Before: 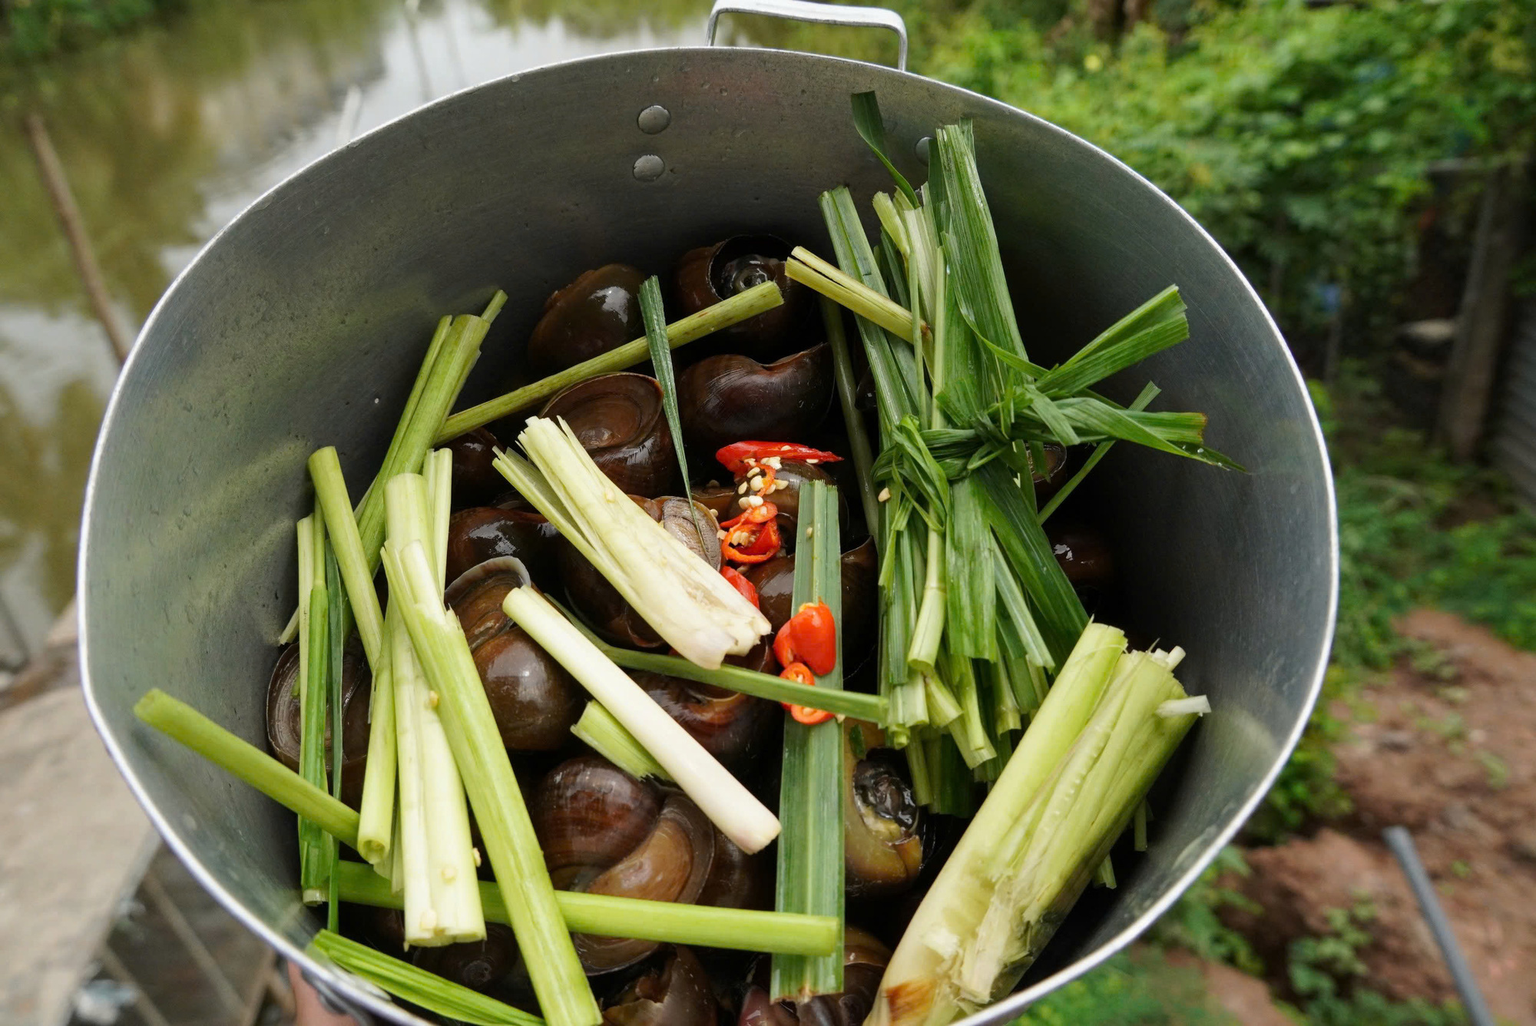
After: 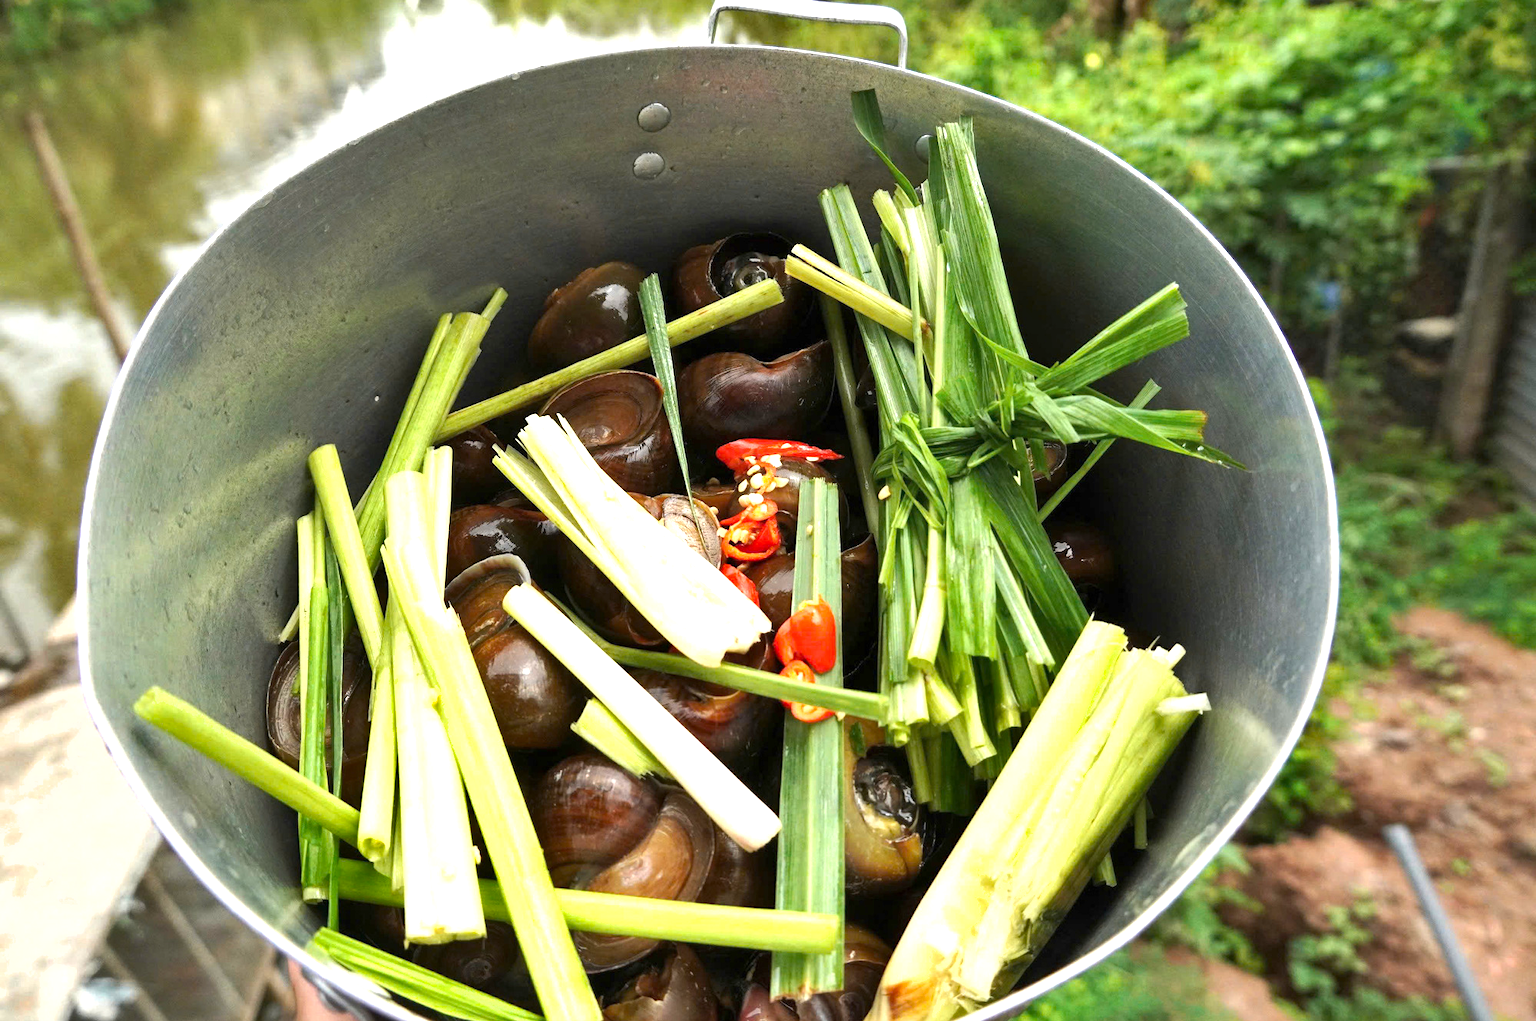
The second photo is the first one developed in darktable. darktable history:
exposure: exposure 1.253 EV, compensate exposure bias true, compensate highlight preservation false
shadows and highlights: low approximation 0.01, soften with gaussian
crop: top 0.238%, bottom 0.196%
